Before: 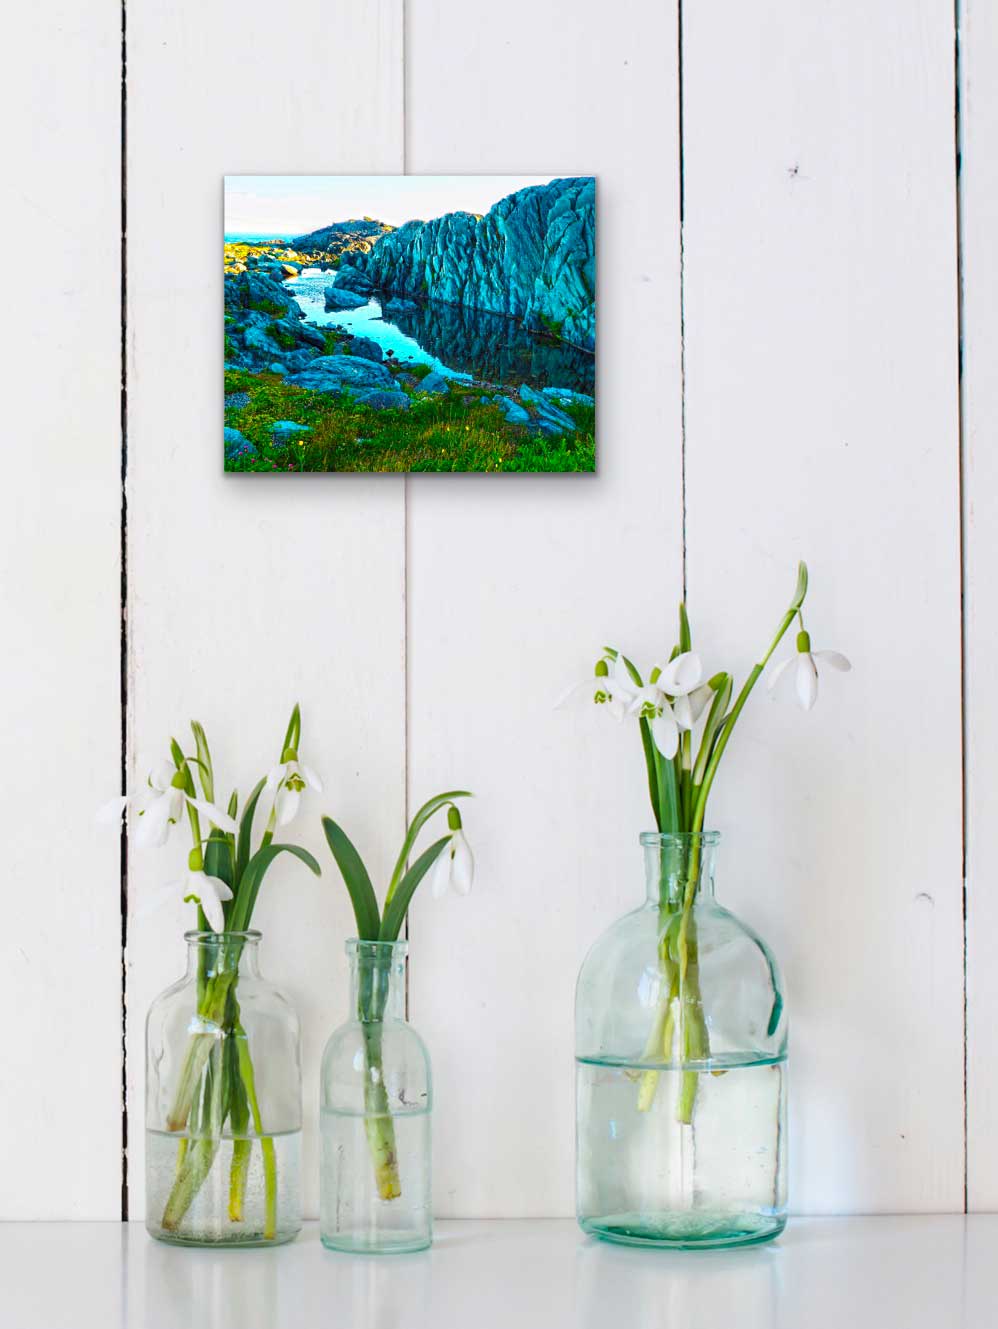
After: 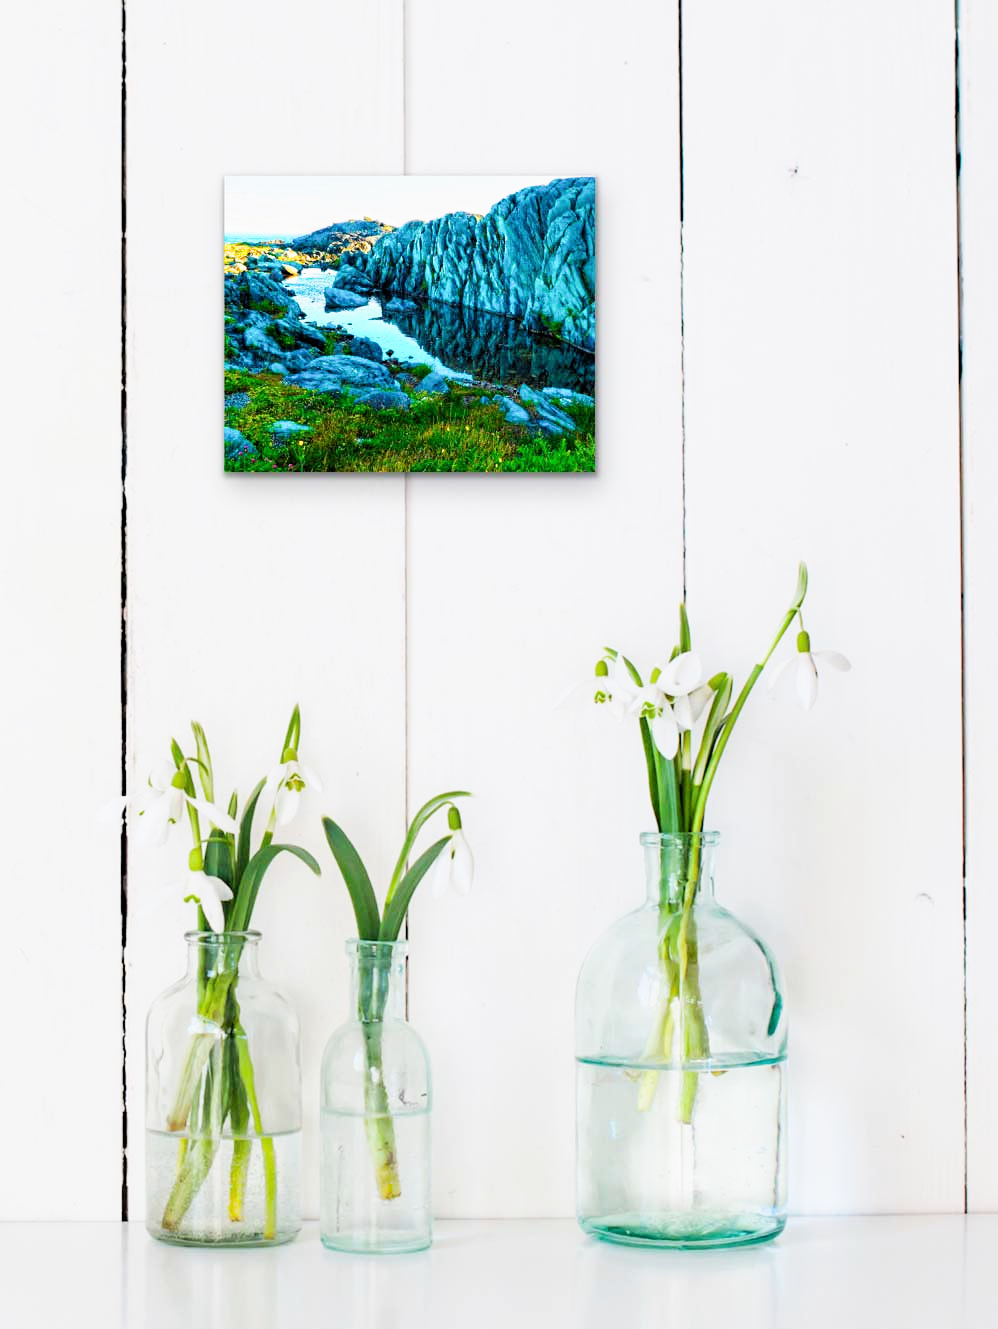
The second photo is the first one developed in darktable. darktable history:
filmic rgb: black relative exposure -5 EV, white relative exposure 3.5 EV, hardness 3.19, contrast 1.2, highlights saturation mix -50%
exposure: black level correction 0, exposure 0.7 EV, compensate exposure bias true, compensate highlight preservation false
